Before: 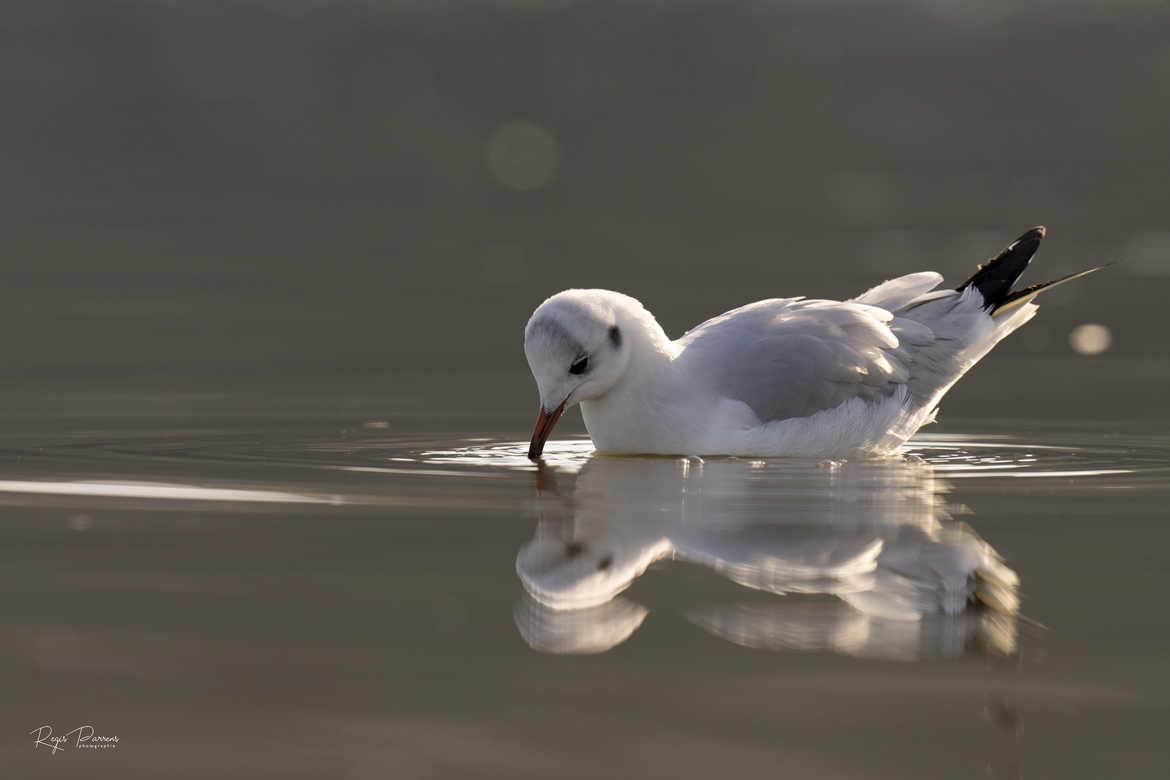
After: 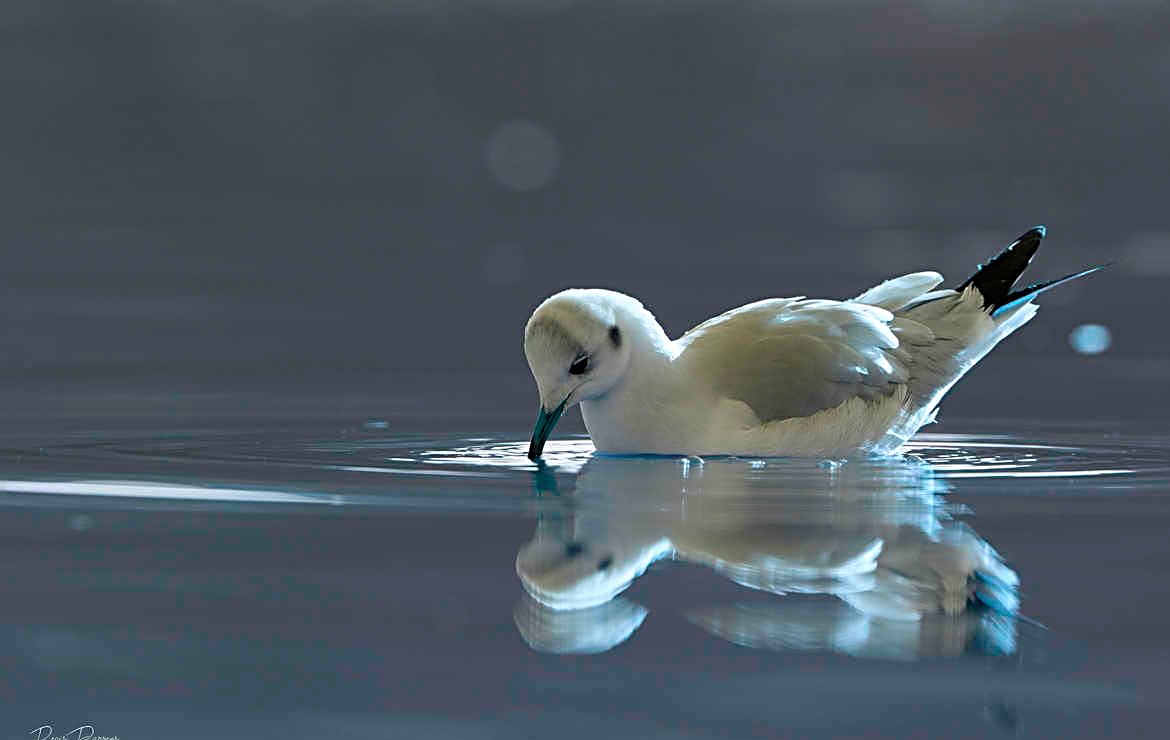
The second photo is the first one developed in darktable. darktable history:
sharpen: radius 2.543, amount 0.636
crop and rotate: top 0%, bottom 5.097%
color balance rgb: hue shift 180°, global vibrance 50%, contrast 0.32%
